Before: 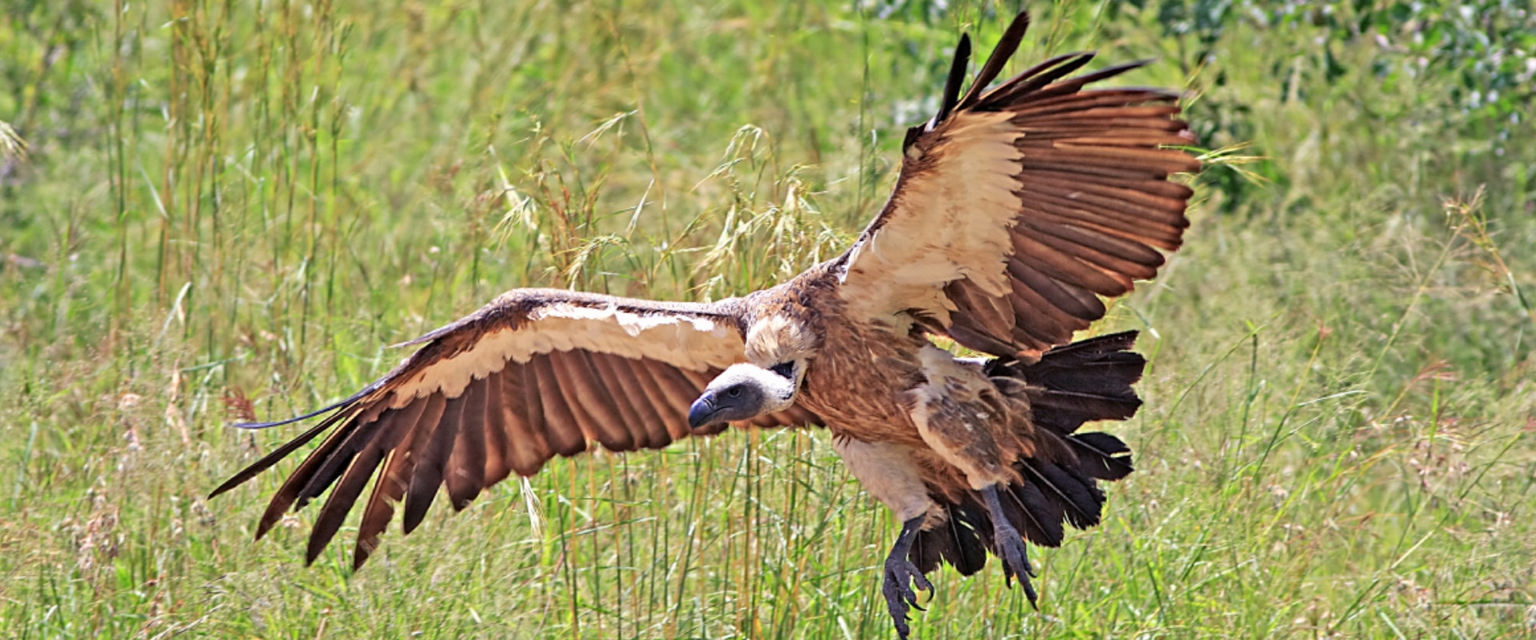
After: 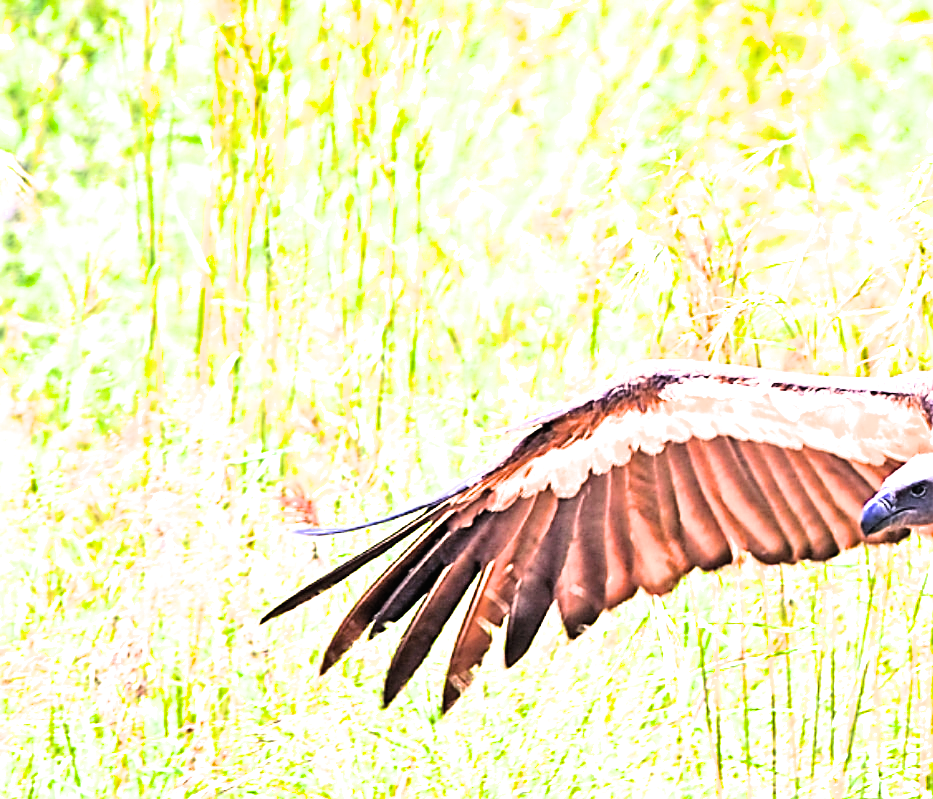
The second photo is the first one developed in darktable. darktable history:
filmic rgb: black relative exposure -5.11 EV, white relative exposure 3.97 EV, hardness 2.89, contrast 1.301, color science v6 (2022)
color balance rgb: power › hue 72.85°, global offset › luminance 0.703%, perceptual saturation grading › global saturation 25.717%, perceptual brilliance grading › global brilliance 34.613%, perceptual brilliance grading › highlights 49.489%, perceptual brilliance grading › mid-tones 59.822%, perceptual brilliance grading › shadows 34.712%
sharpen: on, module defaults
crop and rotate: left 0.011%, top 0%, right 51.368%
